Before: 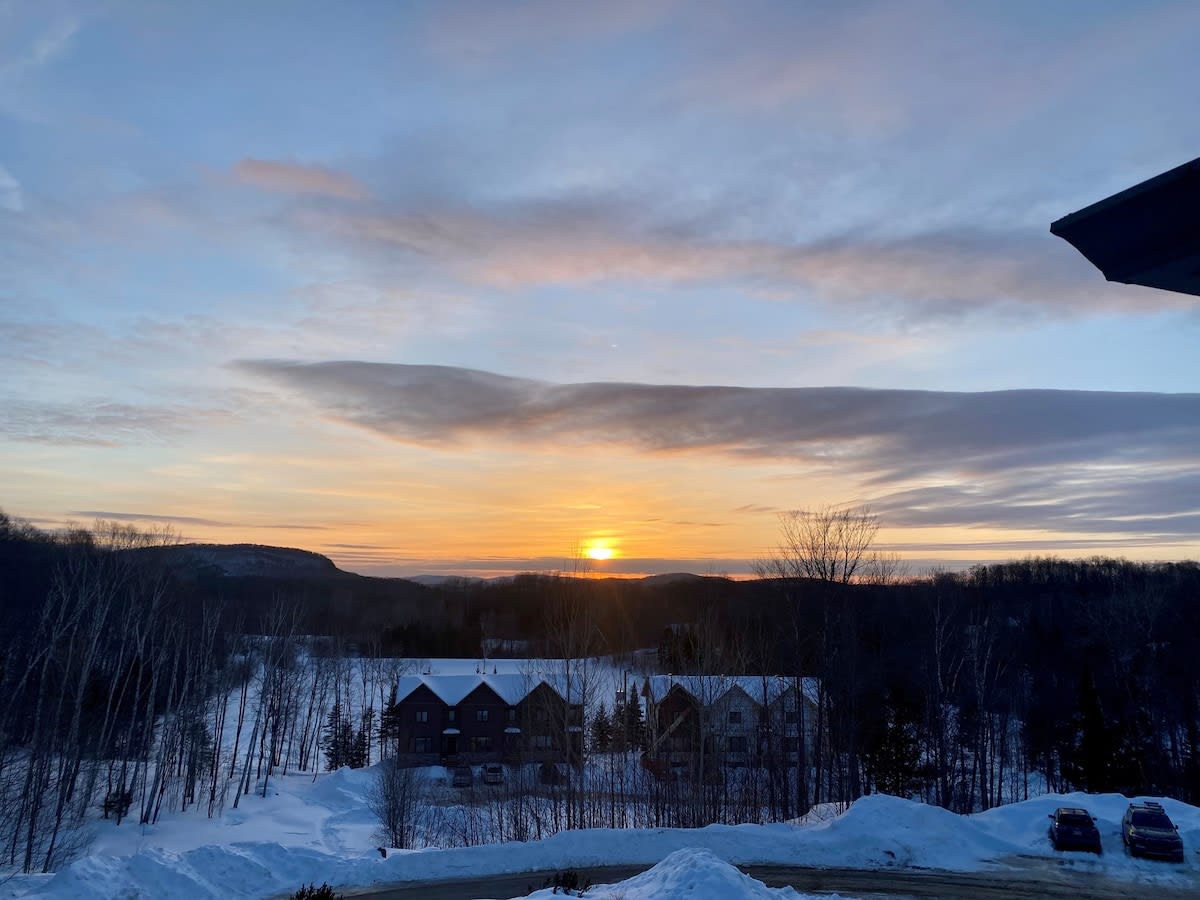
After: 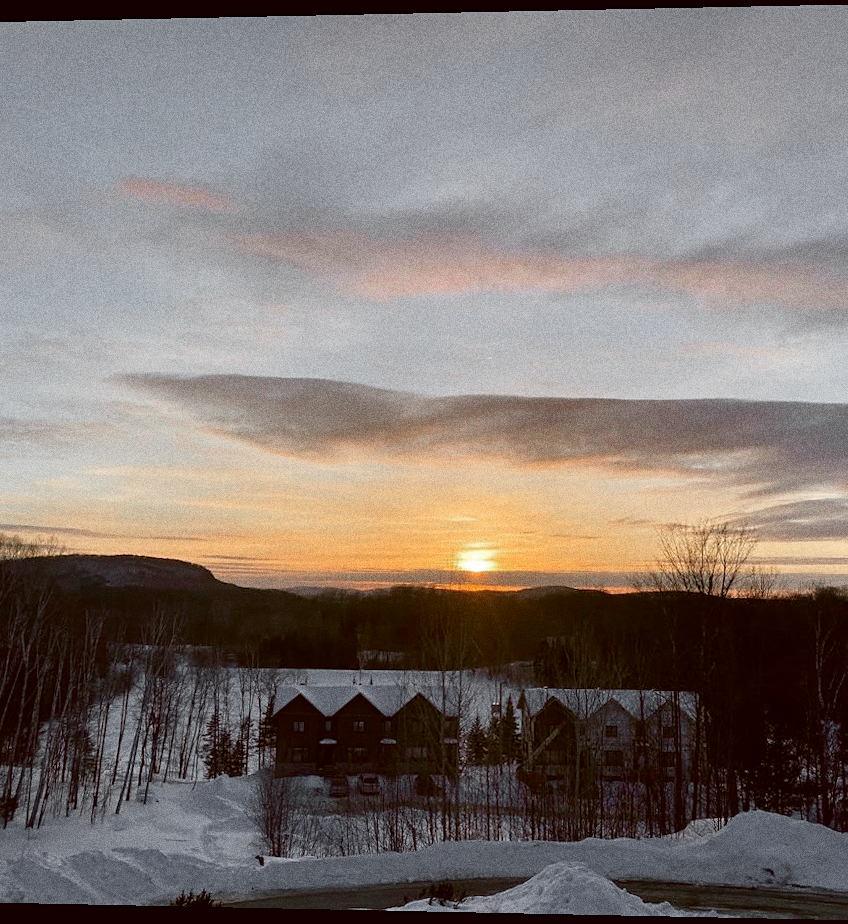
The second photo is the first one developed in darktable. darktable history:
crop and rotate: left 9.061%, right 20.142%
grain: coarseness 0.09 ISO, strength 40%
sharpen: amount 0.2
color zones: curves: ch1 [(0, 0.638) (0.193, 0.442) (0.286, 0.15) (0.429, 0.14) (0.571, 0.142) (0.714, 0.154) (0.857, 0.175) (1, 0.638)]
exposure: compensate highlight preservation false
color correction: highlights a* -0.482, highlights b* 0.161, shadows a* 4.66, shadows b* 20.72
rotate and perspective: lens shift (horizontal) -0.055, automatic cropping off
